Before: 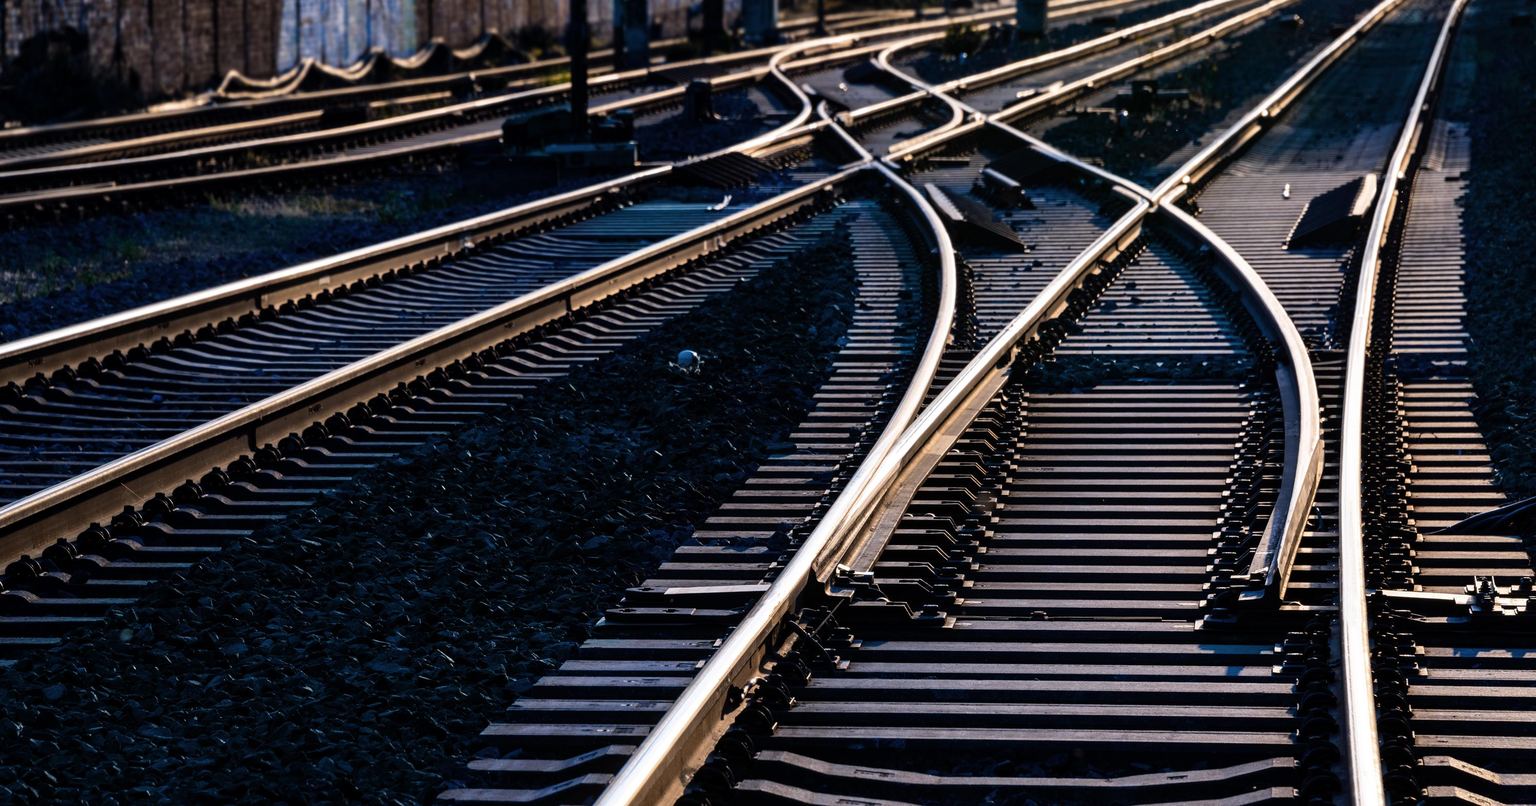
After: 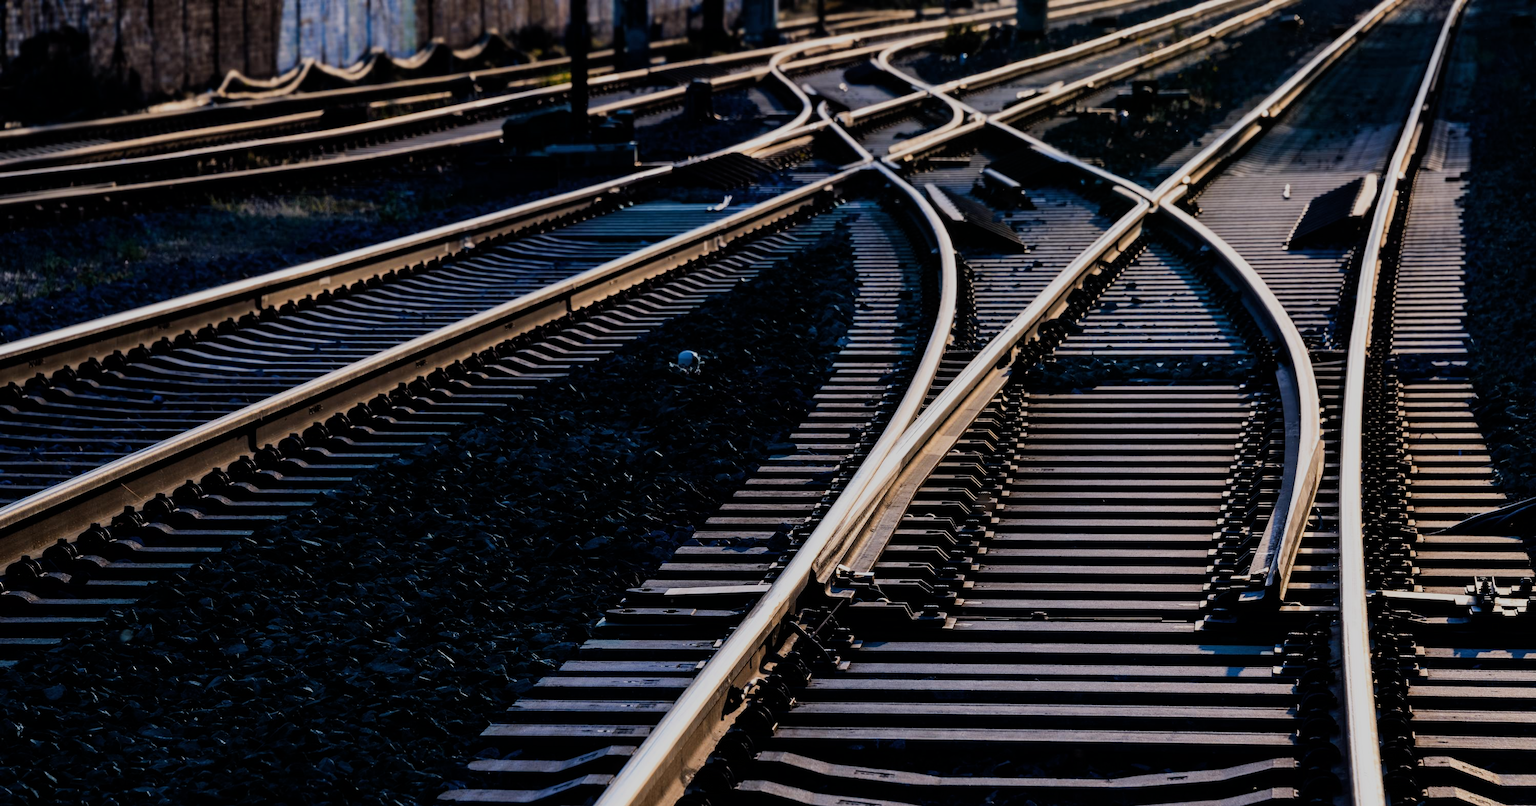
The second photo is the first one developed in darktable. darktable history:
filmic rgb: black relative exposure -7.22 EV, white relative exposure 5.35 EV, threshold 5.99 EV, hardness 3.02, contrast in shadows safe, enable highlight reconstruction true
color balance rgb: perceptual saturation grading › global saturation 0.869%, global vibrance 15.079%
